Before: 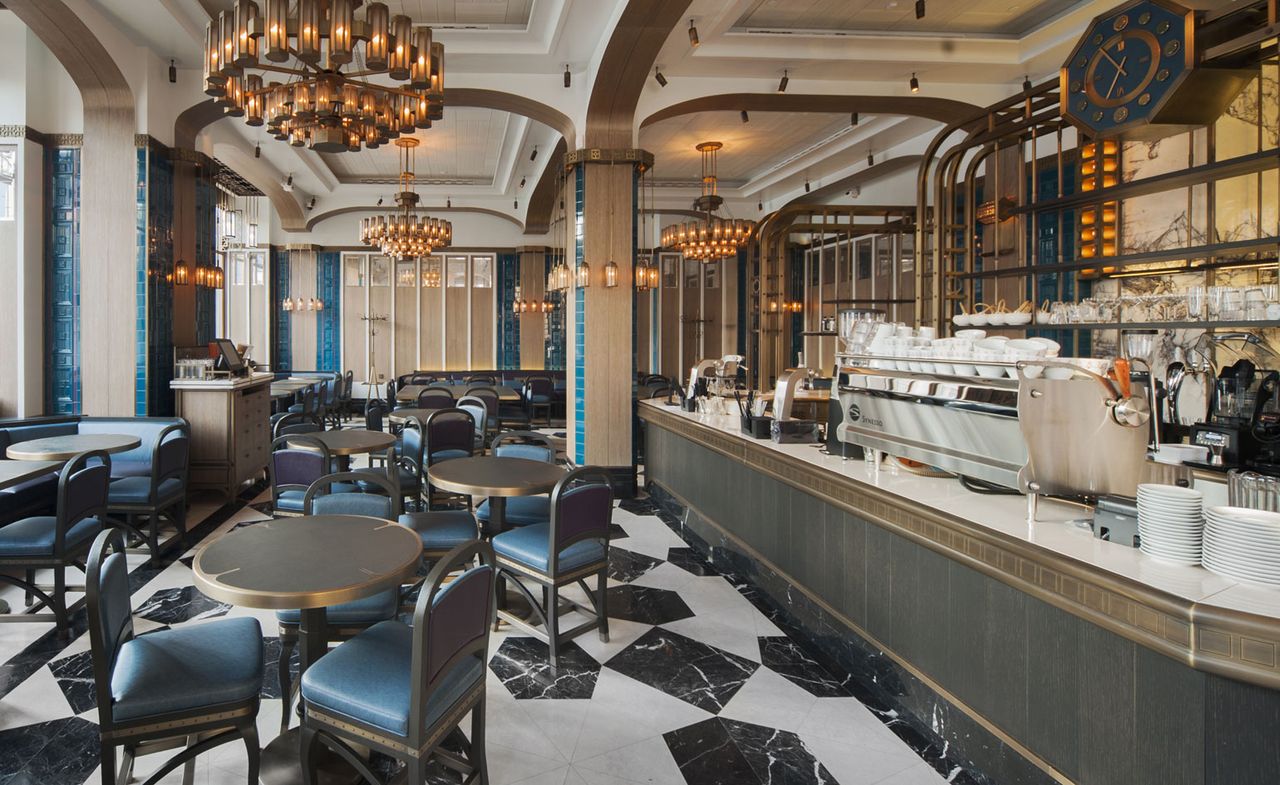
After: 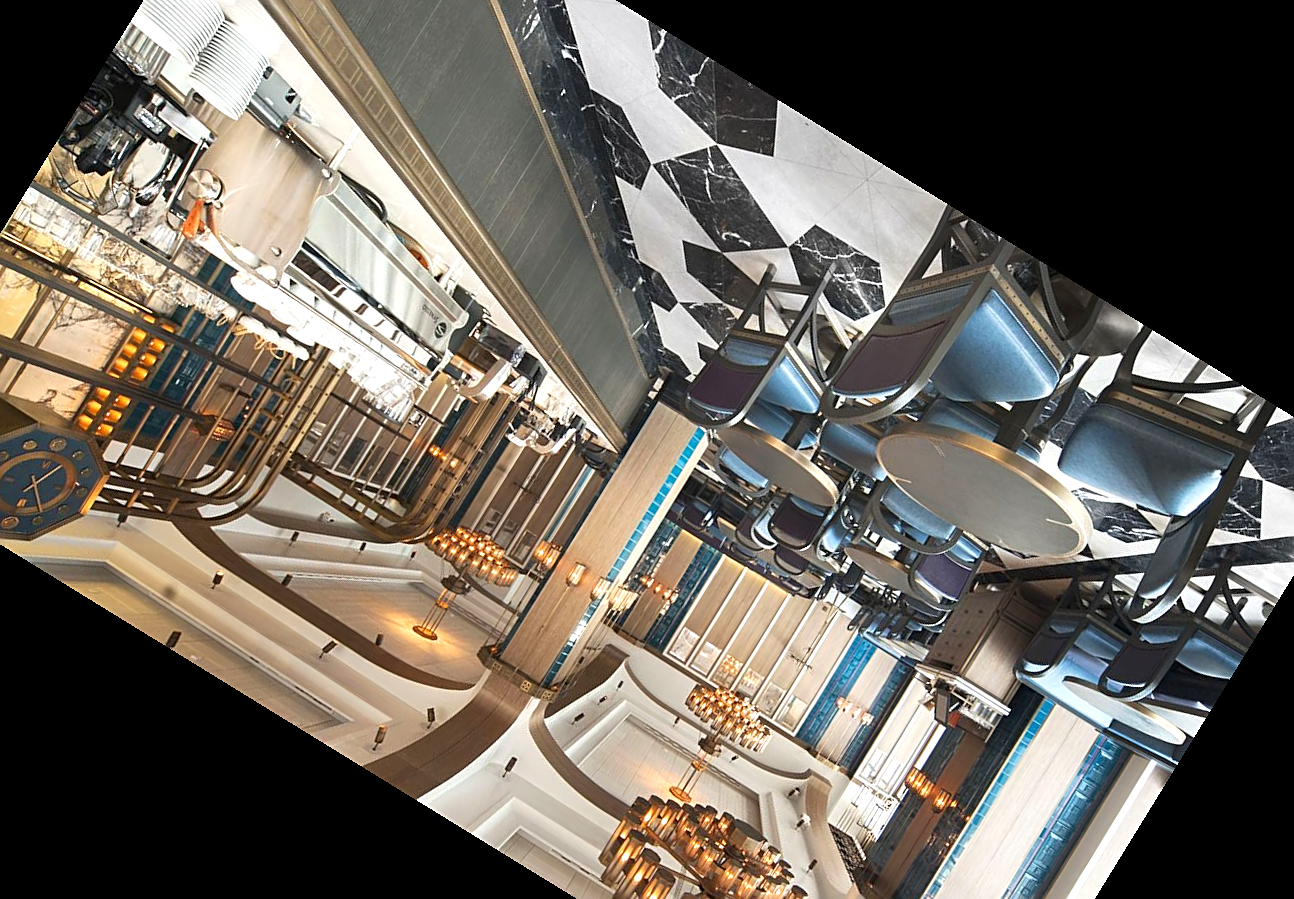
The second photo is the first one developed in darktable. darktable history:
crop and rotate: angle 148.42°, left 9.215%, top 15.668%, right 4.561%, bottom 17.138%
sharpen: on, module defaults
exposure: exposure 0.755 EV, compensate highlight preservation false
